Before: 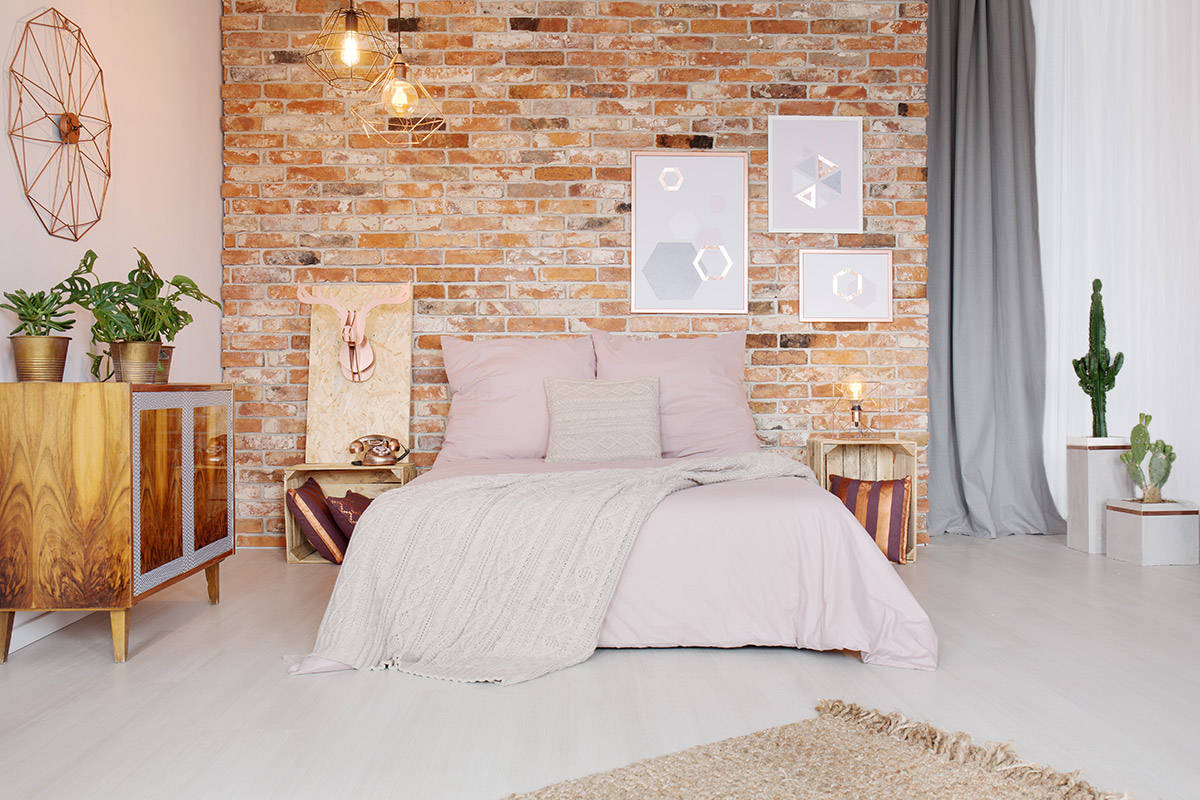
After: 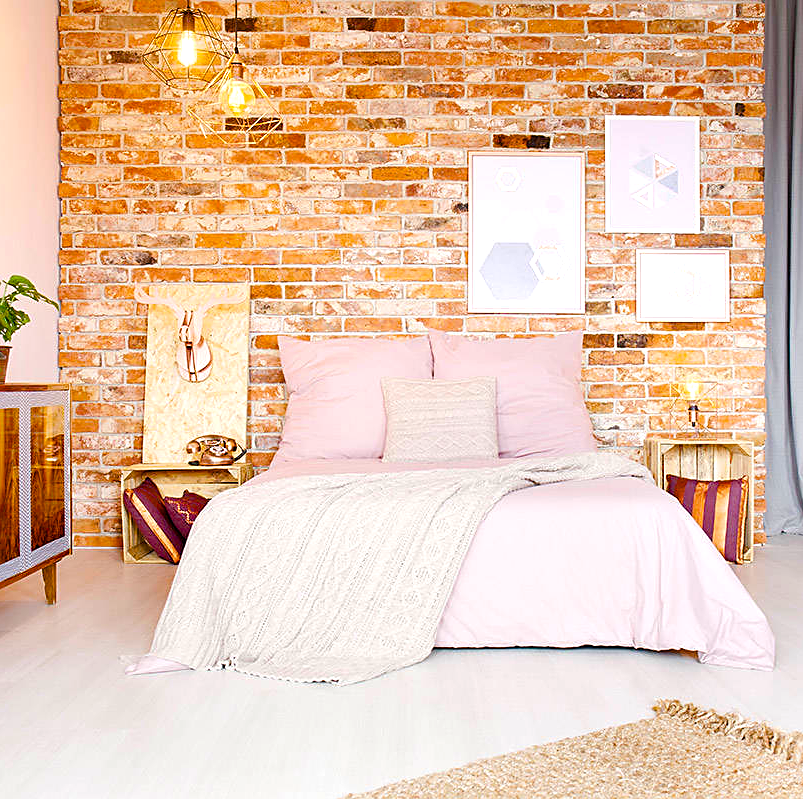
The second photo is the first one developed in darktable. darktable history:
exposure: black level correction 0, exposure 0.499 EV, compensate highlight preservation false
crop and rotate: left 13.6%, right 19.433%
sharpen: on, module defaults
color balance rgb: linear chroma grading › global chroma 19.886%, perceptual saturation grading › global saturation 34.908%, perceptual saturation grading › highlights -29.902%, perceptual saturation grading › shadows 35.102%, global vibrance 20%
